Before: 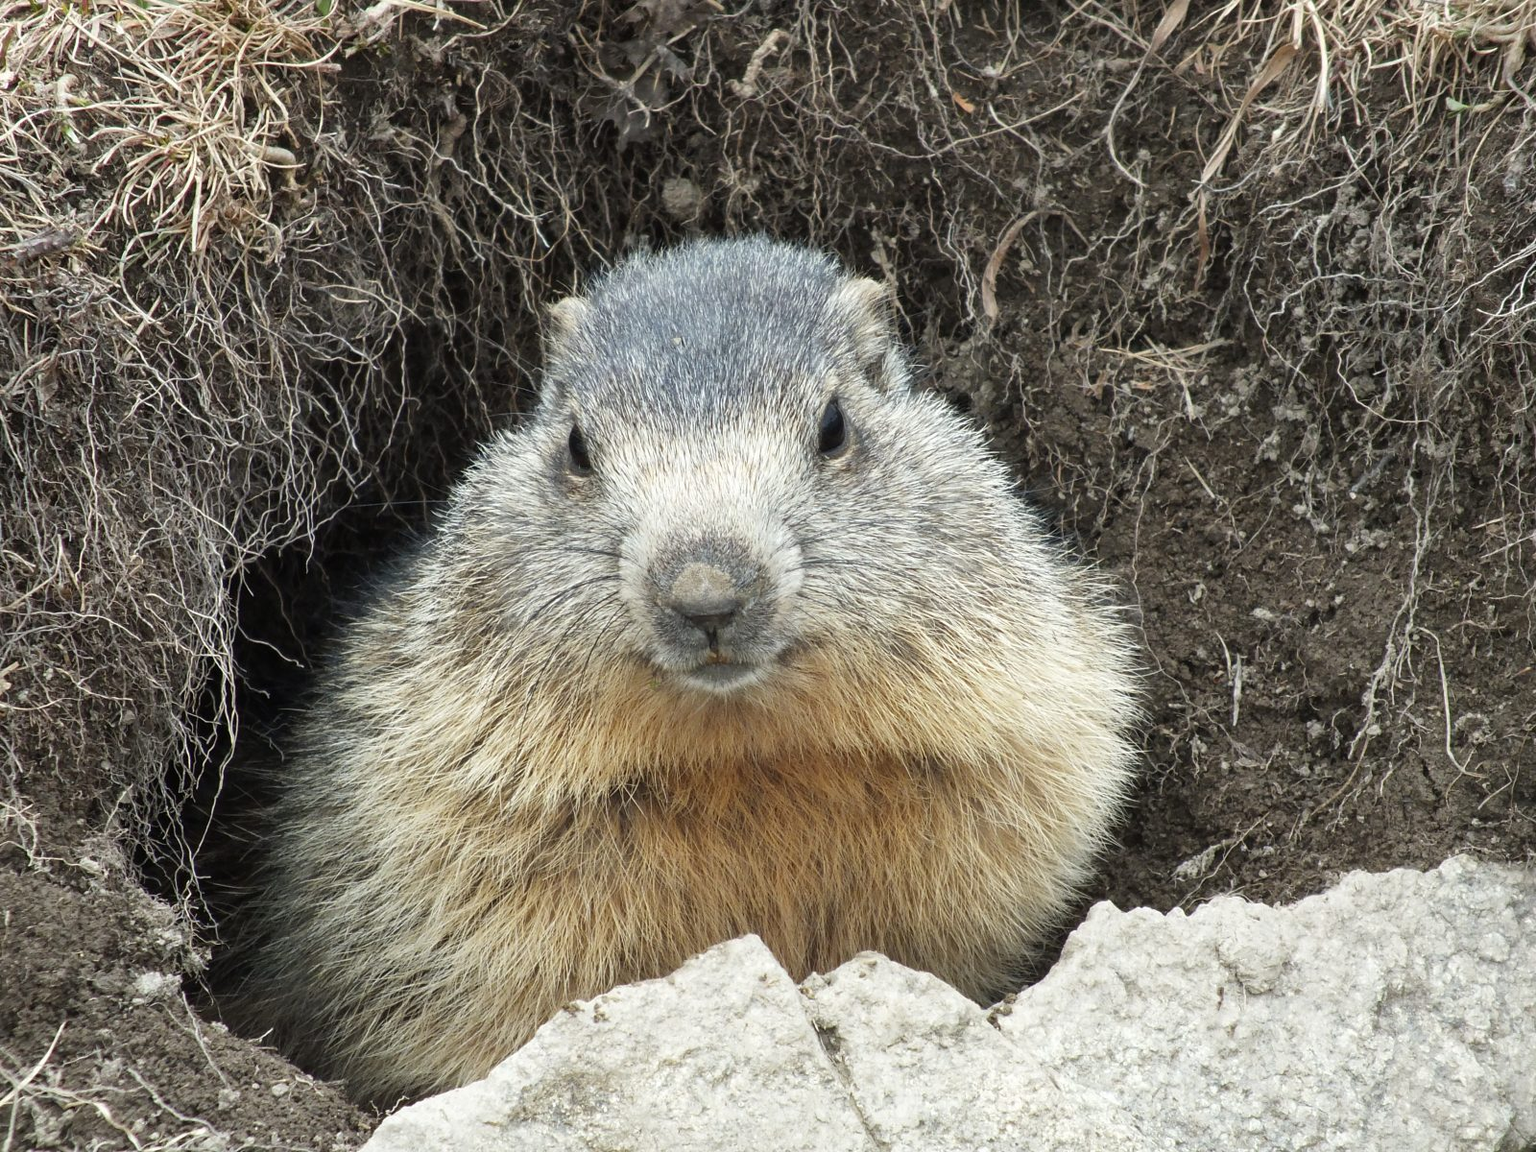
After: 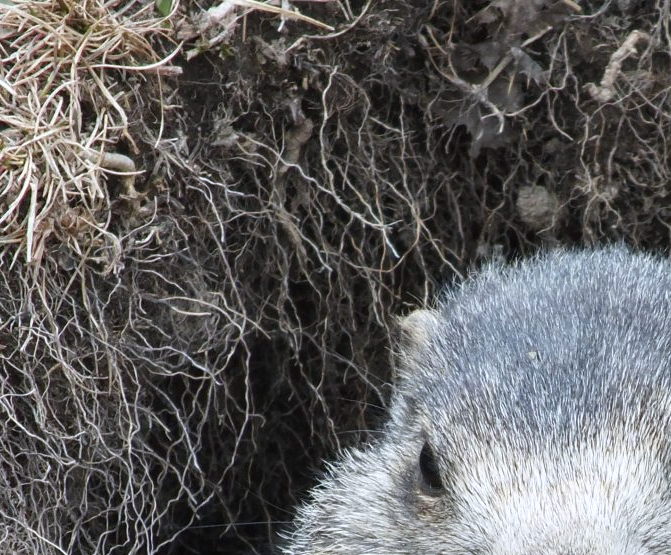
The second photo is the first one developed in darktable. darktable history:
crop and rotate: left 10.817%, top 0.062%, right 47.194%, bottom 53.626%
color calibration: illuminant as shot in camera, x 0.358, y 0.373, temperature 4628.91 K
